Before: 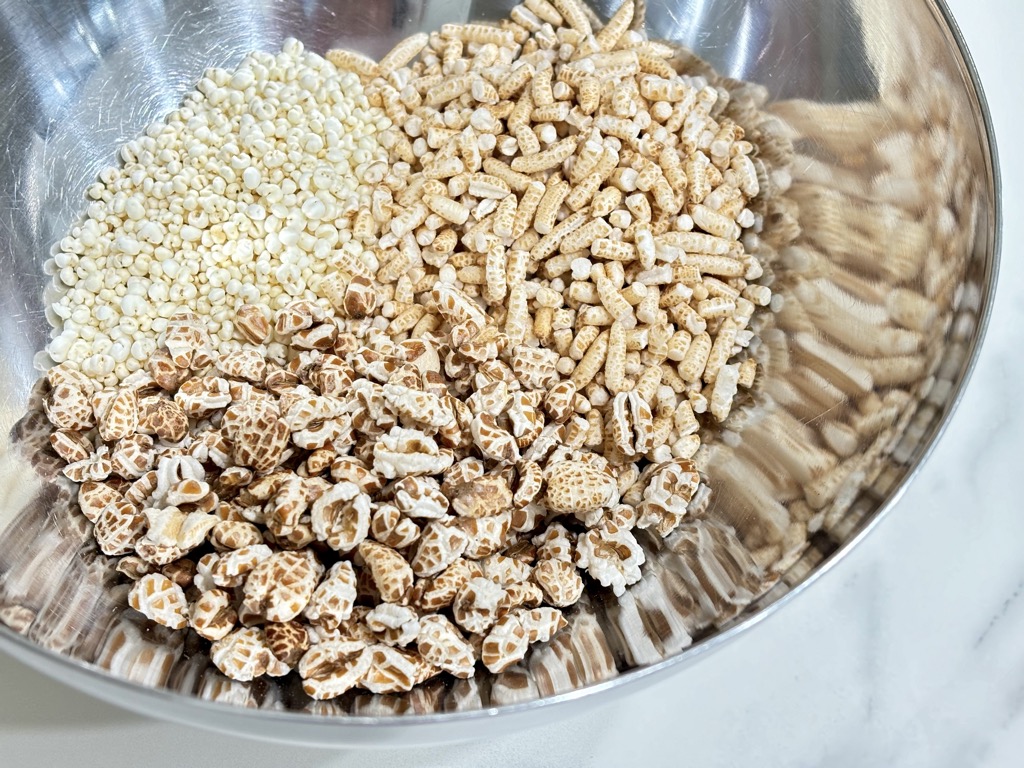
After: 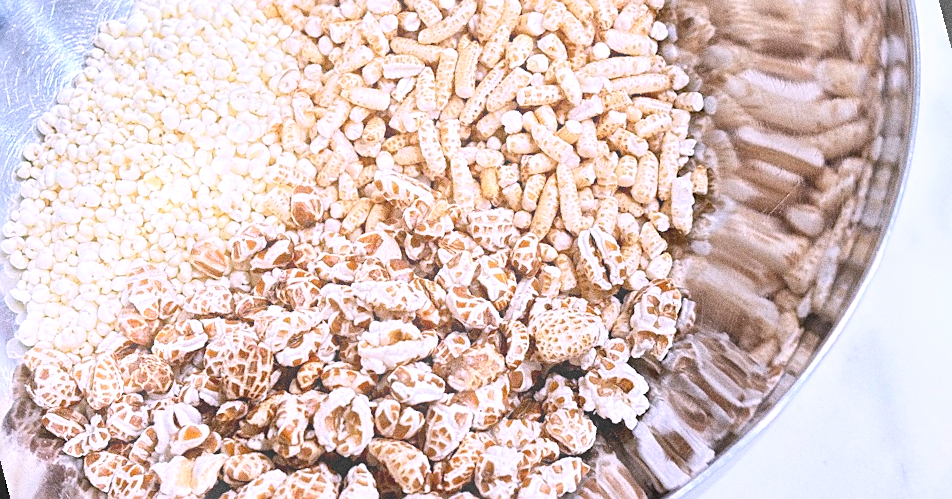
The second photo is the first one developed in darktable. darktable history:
shadows and highlights: shadows -12.5, white point adjustment 4, highlights 28.33
sharpen: on, module defaults
rotate and perspective: rotation -14.8°, crop left 0.1, crop right 0.903, crop top 0.25, crop bottom 0.748
grain: coarseness 0.09 ISO, strength 40%
white balance: red 1.042, blue 1.17
bloom: size 9%, threshold 100%, strength 7%
